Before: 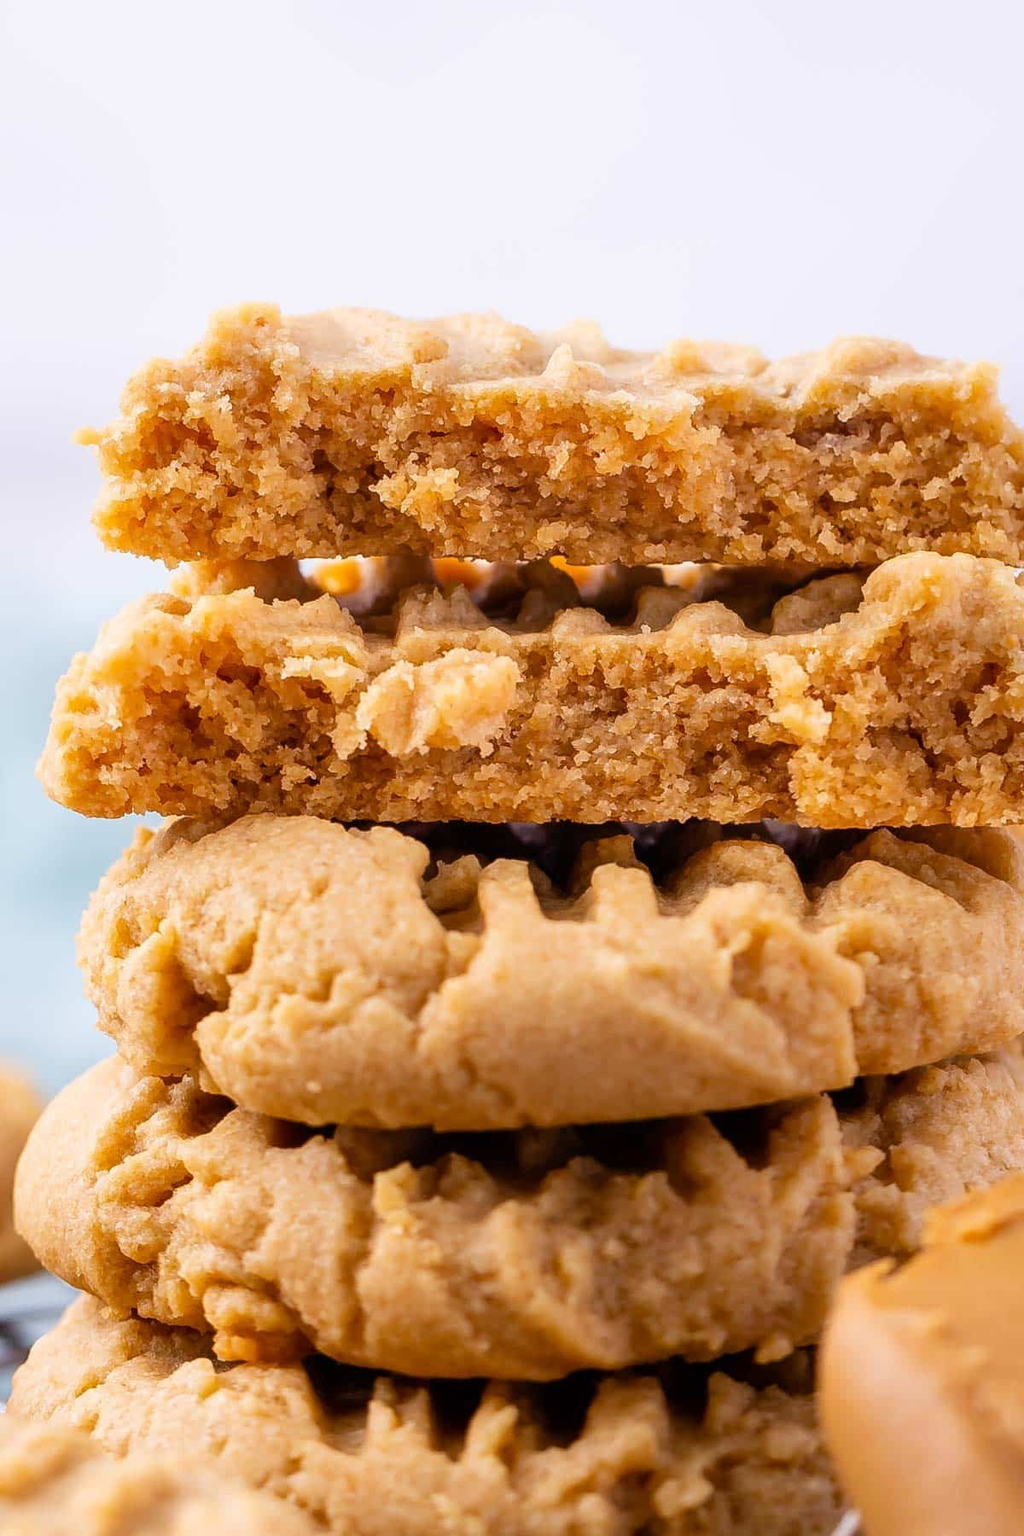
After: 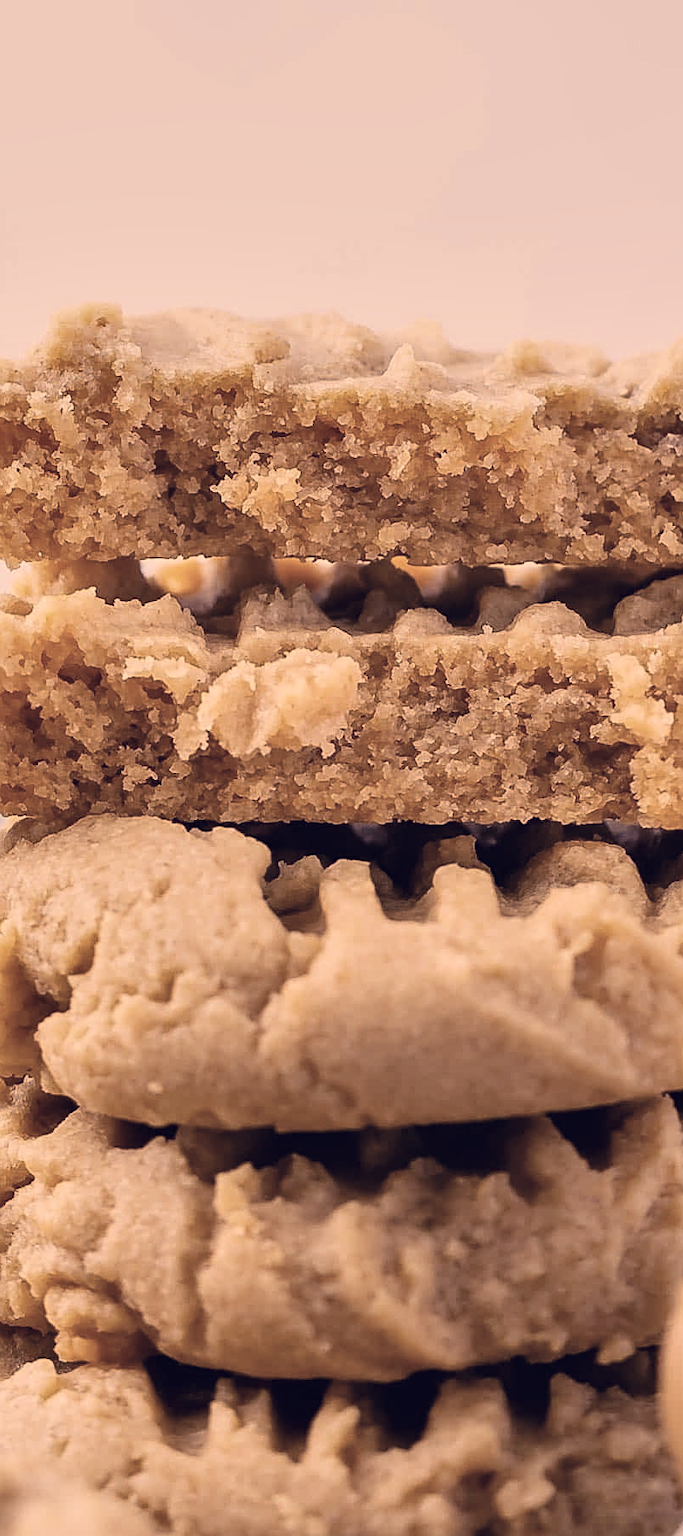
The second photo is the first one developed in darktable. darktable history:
color balance: lift [1.004, 1.002, 1.002, 0.998], gamma [1, 1.007, 1.002, 0.993], gain [1, 0.977, 1.013, 1.023], contrast -3.64%
contrast brightness saturation: contrast 0.1, saturation -0.36
crop and rotate: left 15.546%, right 17.787%
shadows and highlights: shadows 60, soften with gaussian
sharpen: on, module defaults
tone equalizer: -7 EV 0.13 EV, smoothing diameter 25%, edges refinement/feathering 10, preserve details guided filter
color correction: highlights a* 19.59, highlights b* 27.49, shadows a* 3.46, shadows b* -17.28, saturation 0.73
filmic rgb: black relative exposure -11.35 EV, white relative exposure 3.22 EV, hardness 6.76, color science v6 (2022)
